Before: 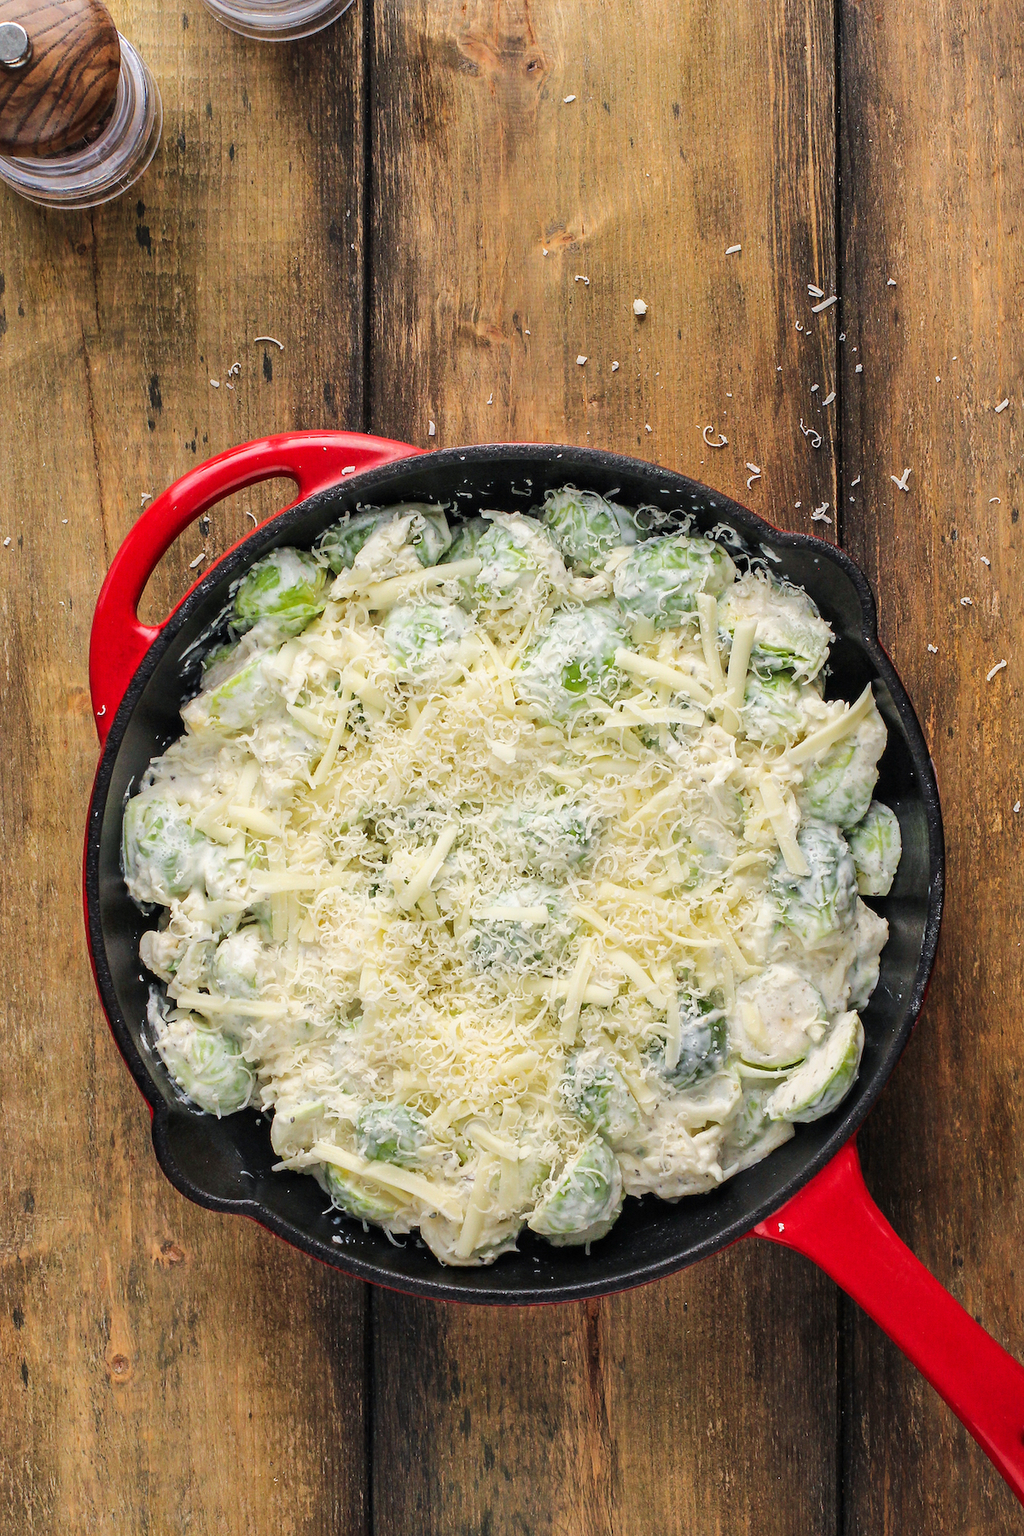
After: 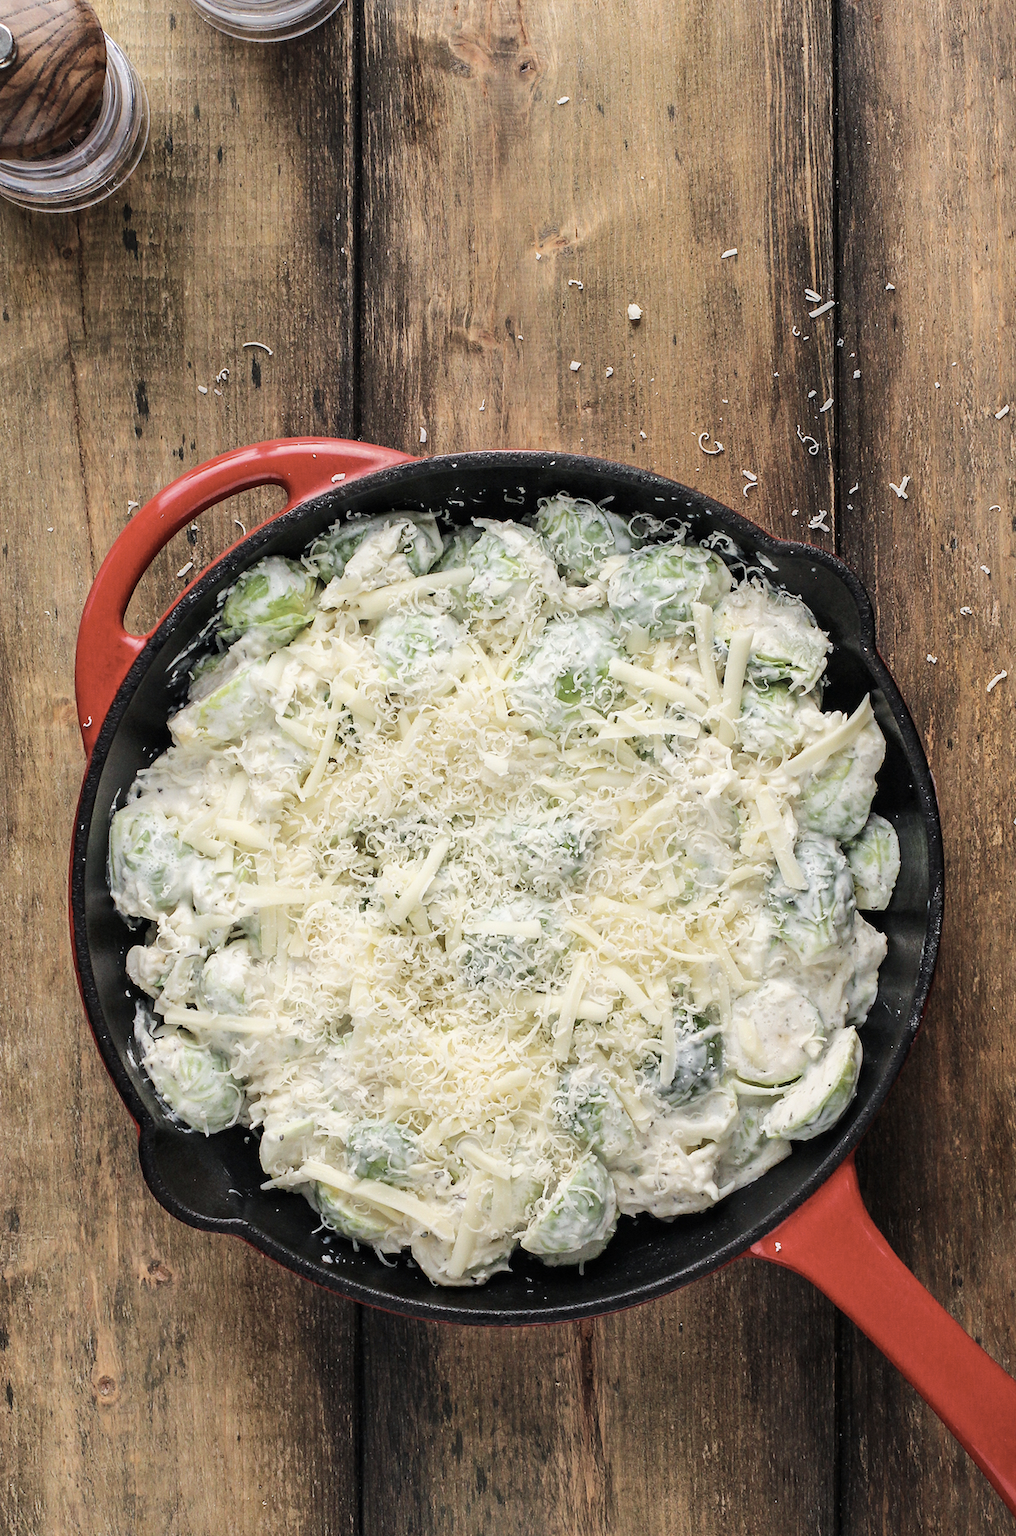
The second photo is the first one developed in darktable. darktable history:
contrast brightness saturation: contrast 0.103, saturation -0.364
crop and rotate: left 1.571%, right 0.62%, bottom 1.523%
